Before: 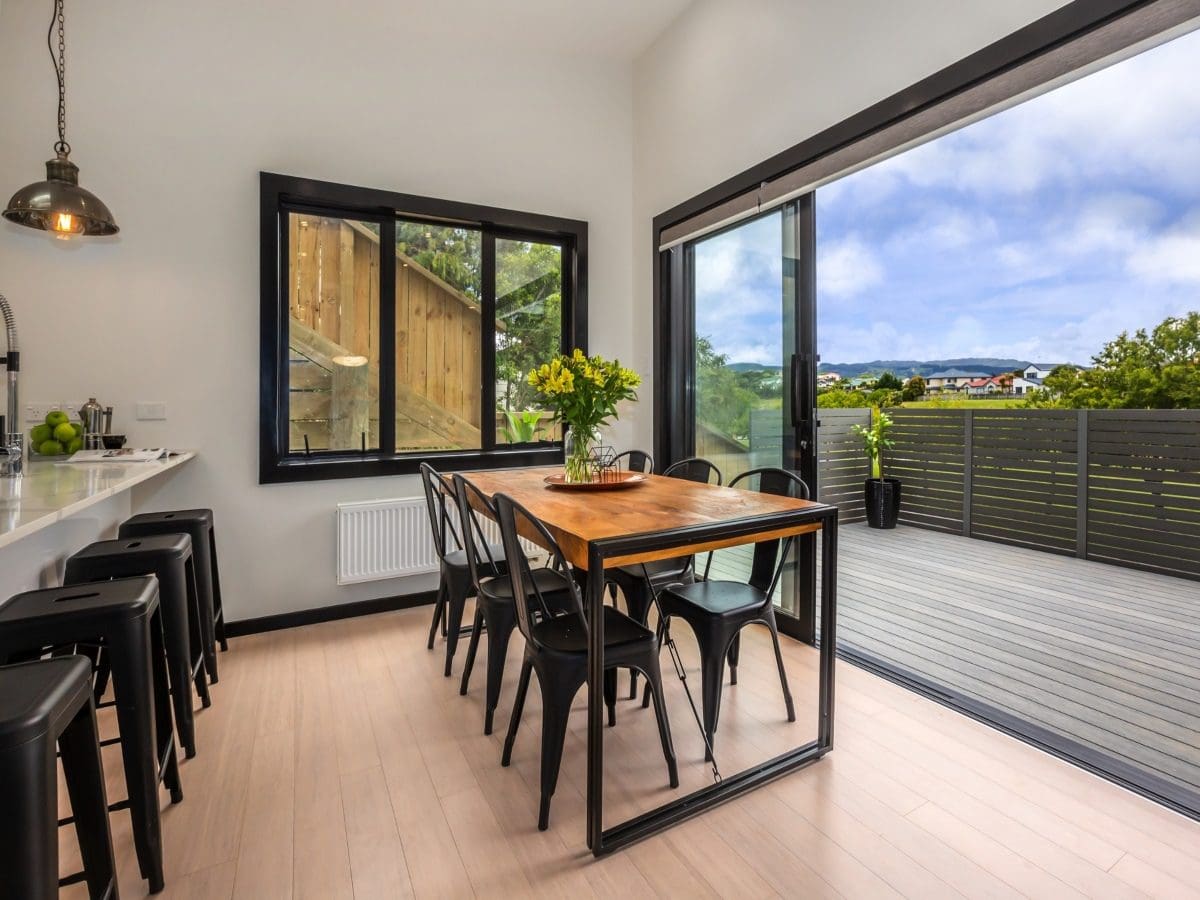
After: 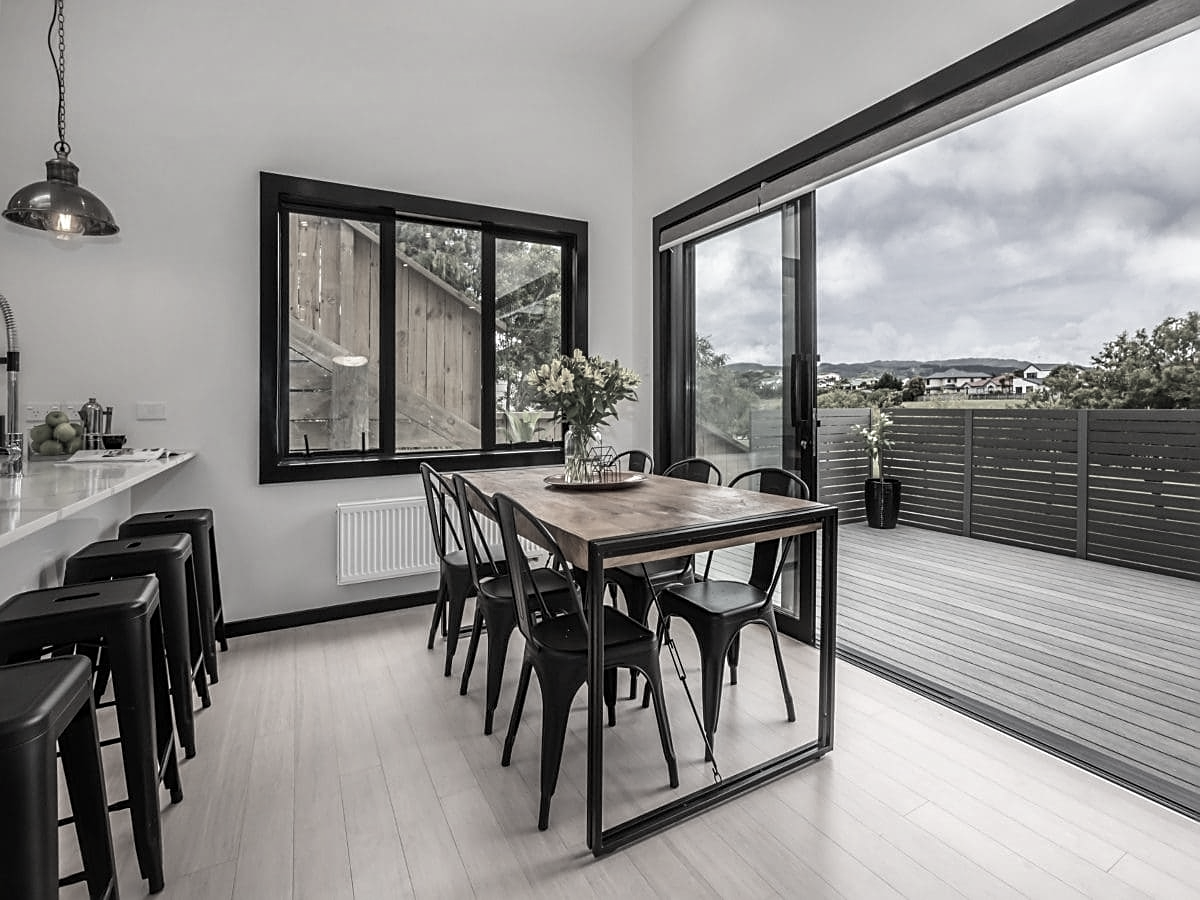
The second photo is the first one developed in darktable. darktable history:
sharpen: on, module defaults
color correction: highlights b* 0.053, saturation 0.167
